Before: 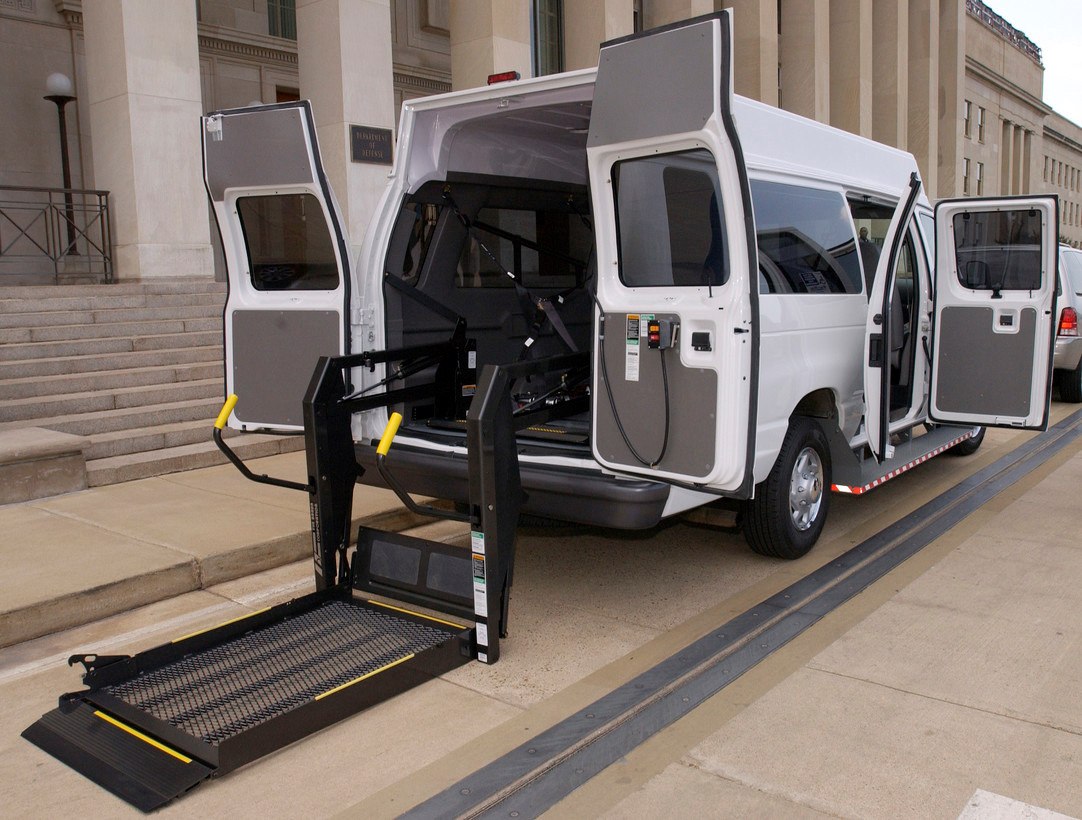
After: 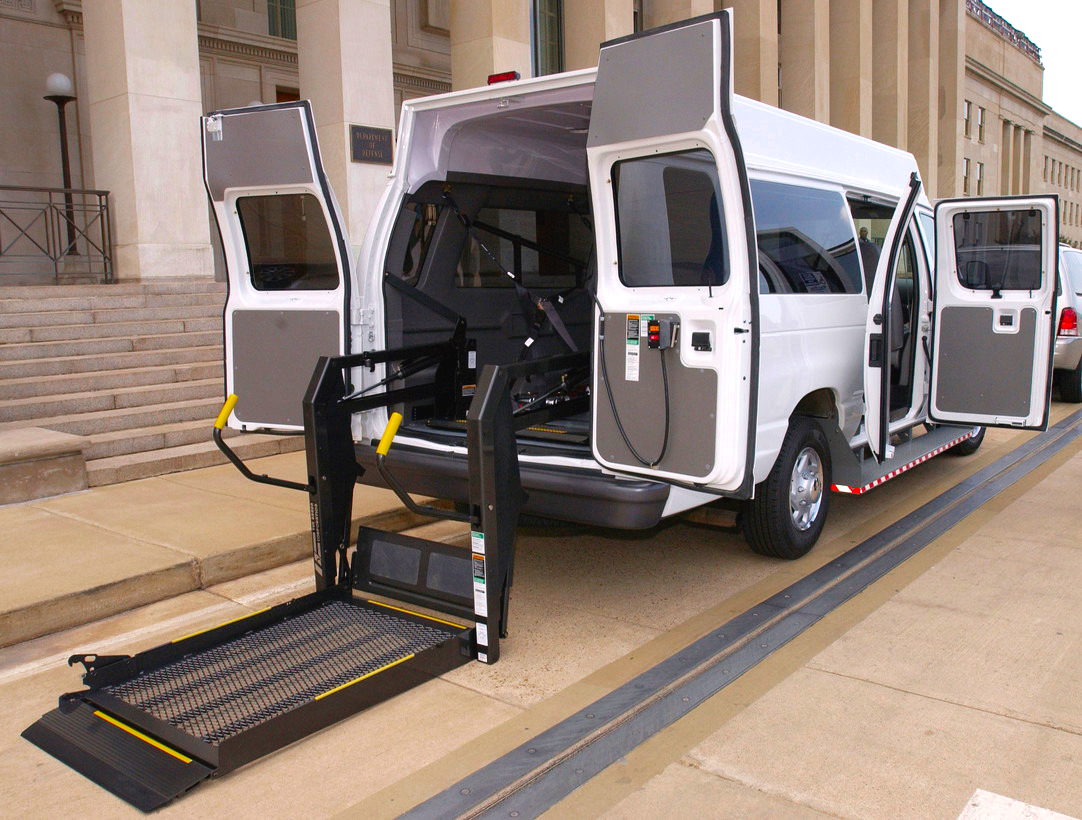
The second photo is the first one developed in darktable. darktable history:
exposure: black level correction -0.002, exposure 0.54 EV, compensate highlight preservation false
color zones: curves: ch0 [(0, 0.425) (0.143, 0.422) (0.286, 0.42) (0.429, 0.419) (0.571, 0.419) (0.714, 0.42) (0.857, 0.422) (1, 0.425)]; ch1 [(0, 0.666) (0.143, 0.669) (0.286, 0.671) (0.429, 0.67) (0.571, 0.67) (0.714, 0.67) (0.857, 0.67) (1, 0.666)]
